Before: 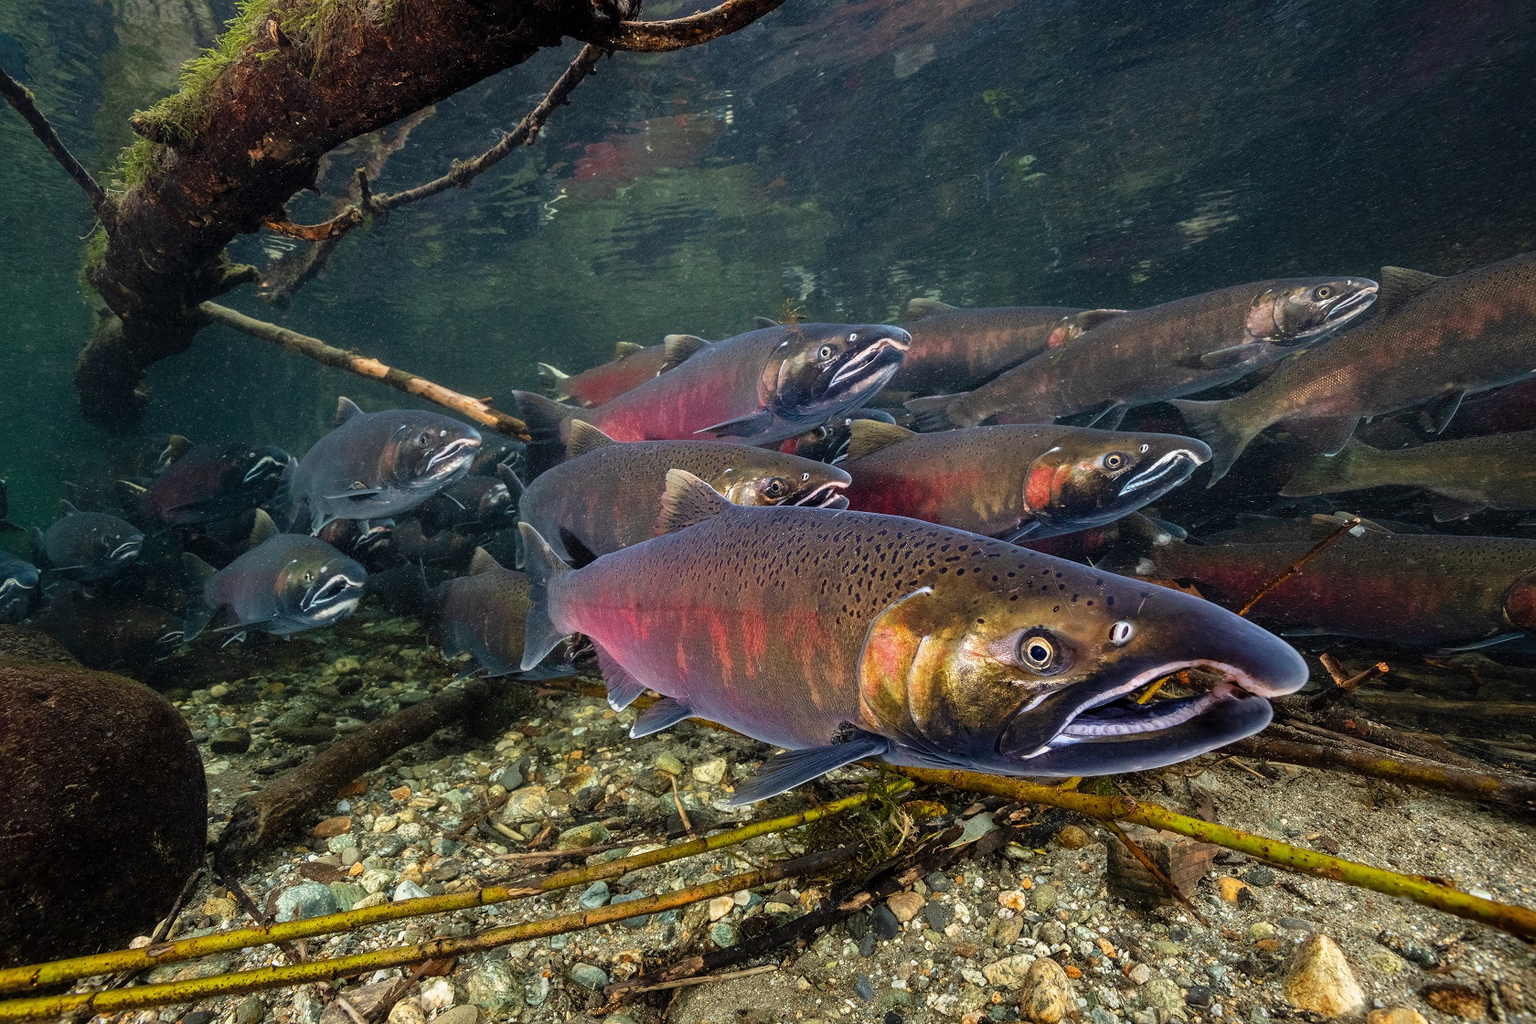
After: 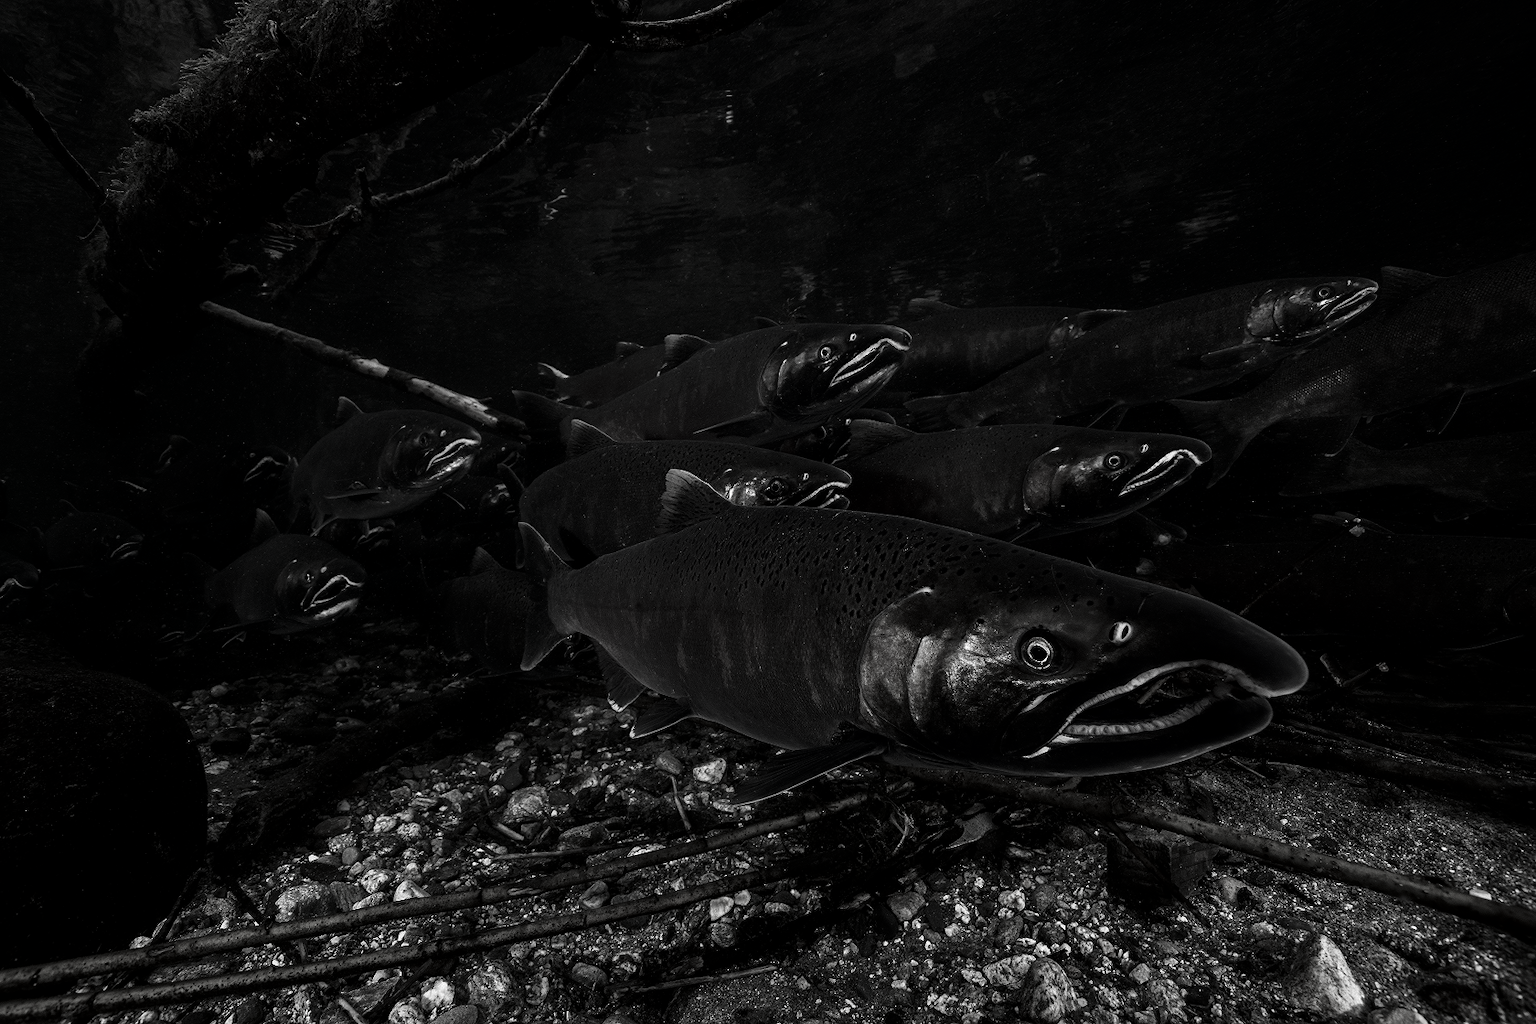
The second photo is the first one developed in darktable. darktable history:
contrast brightness saturation: contrast 0.018, brightness -0.985, saturation -0.984
